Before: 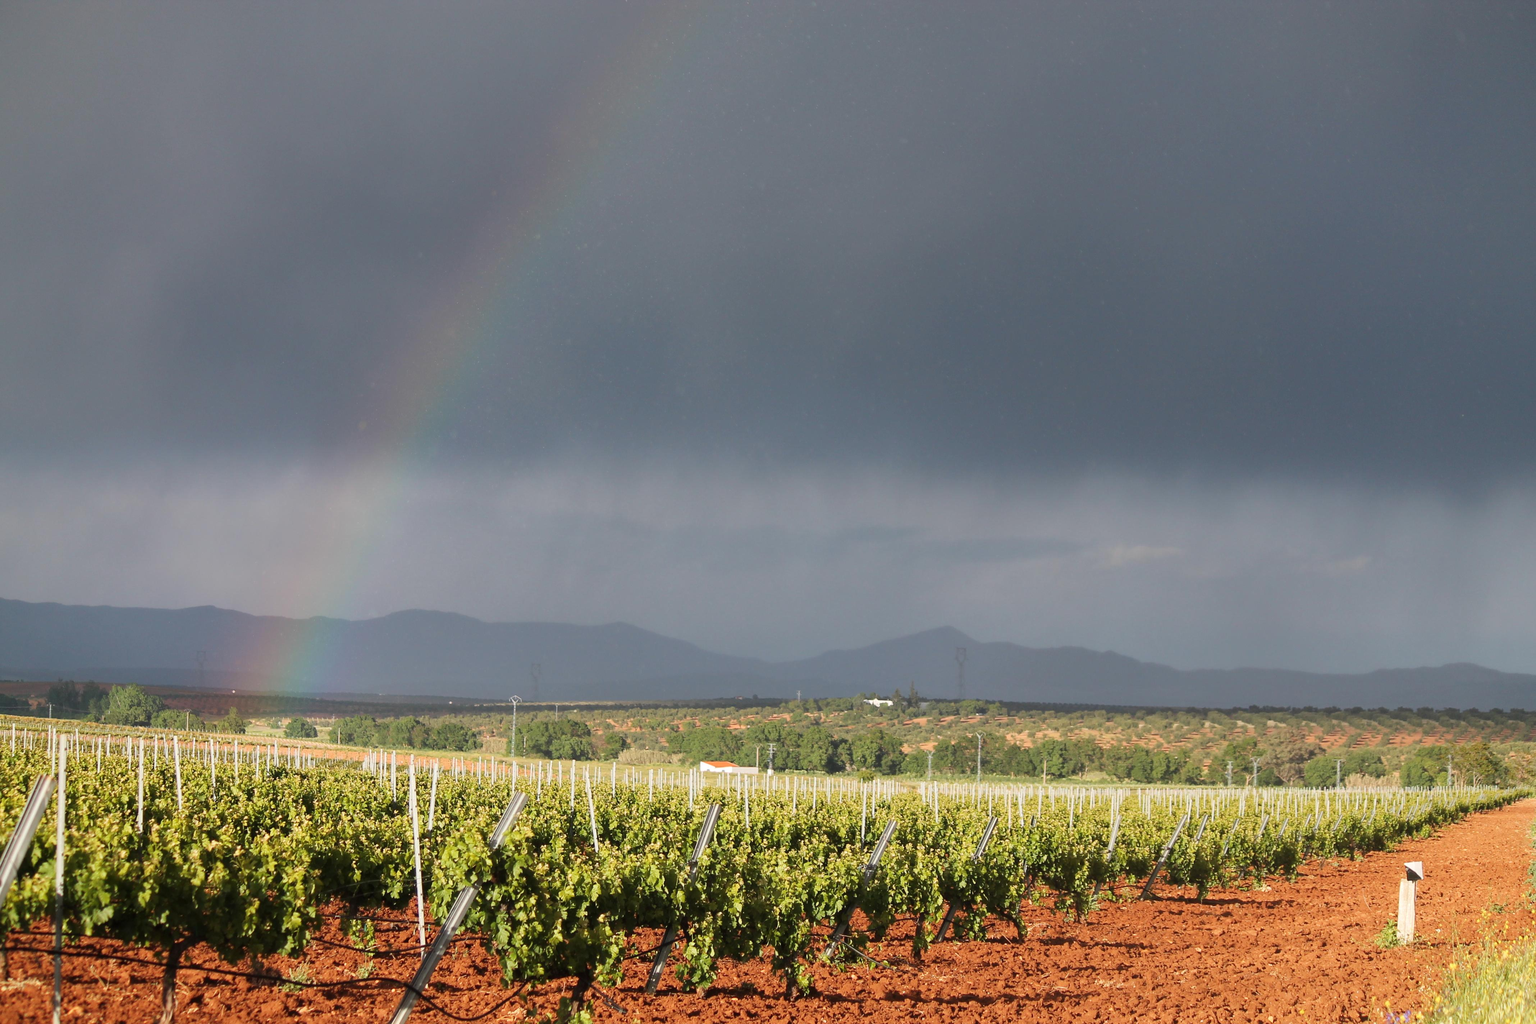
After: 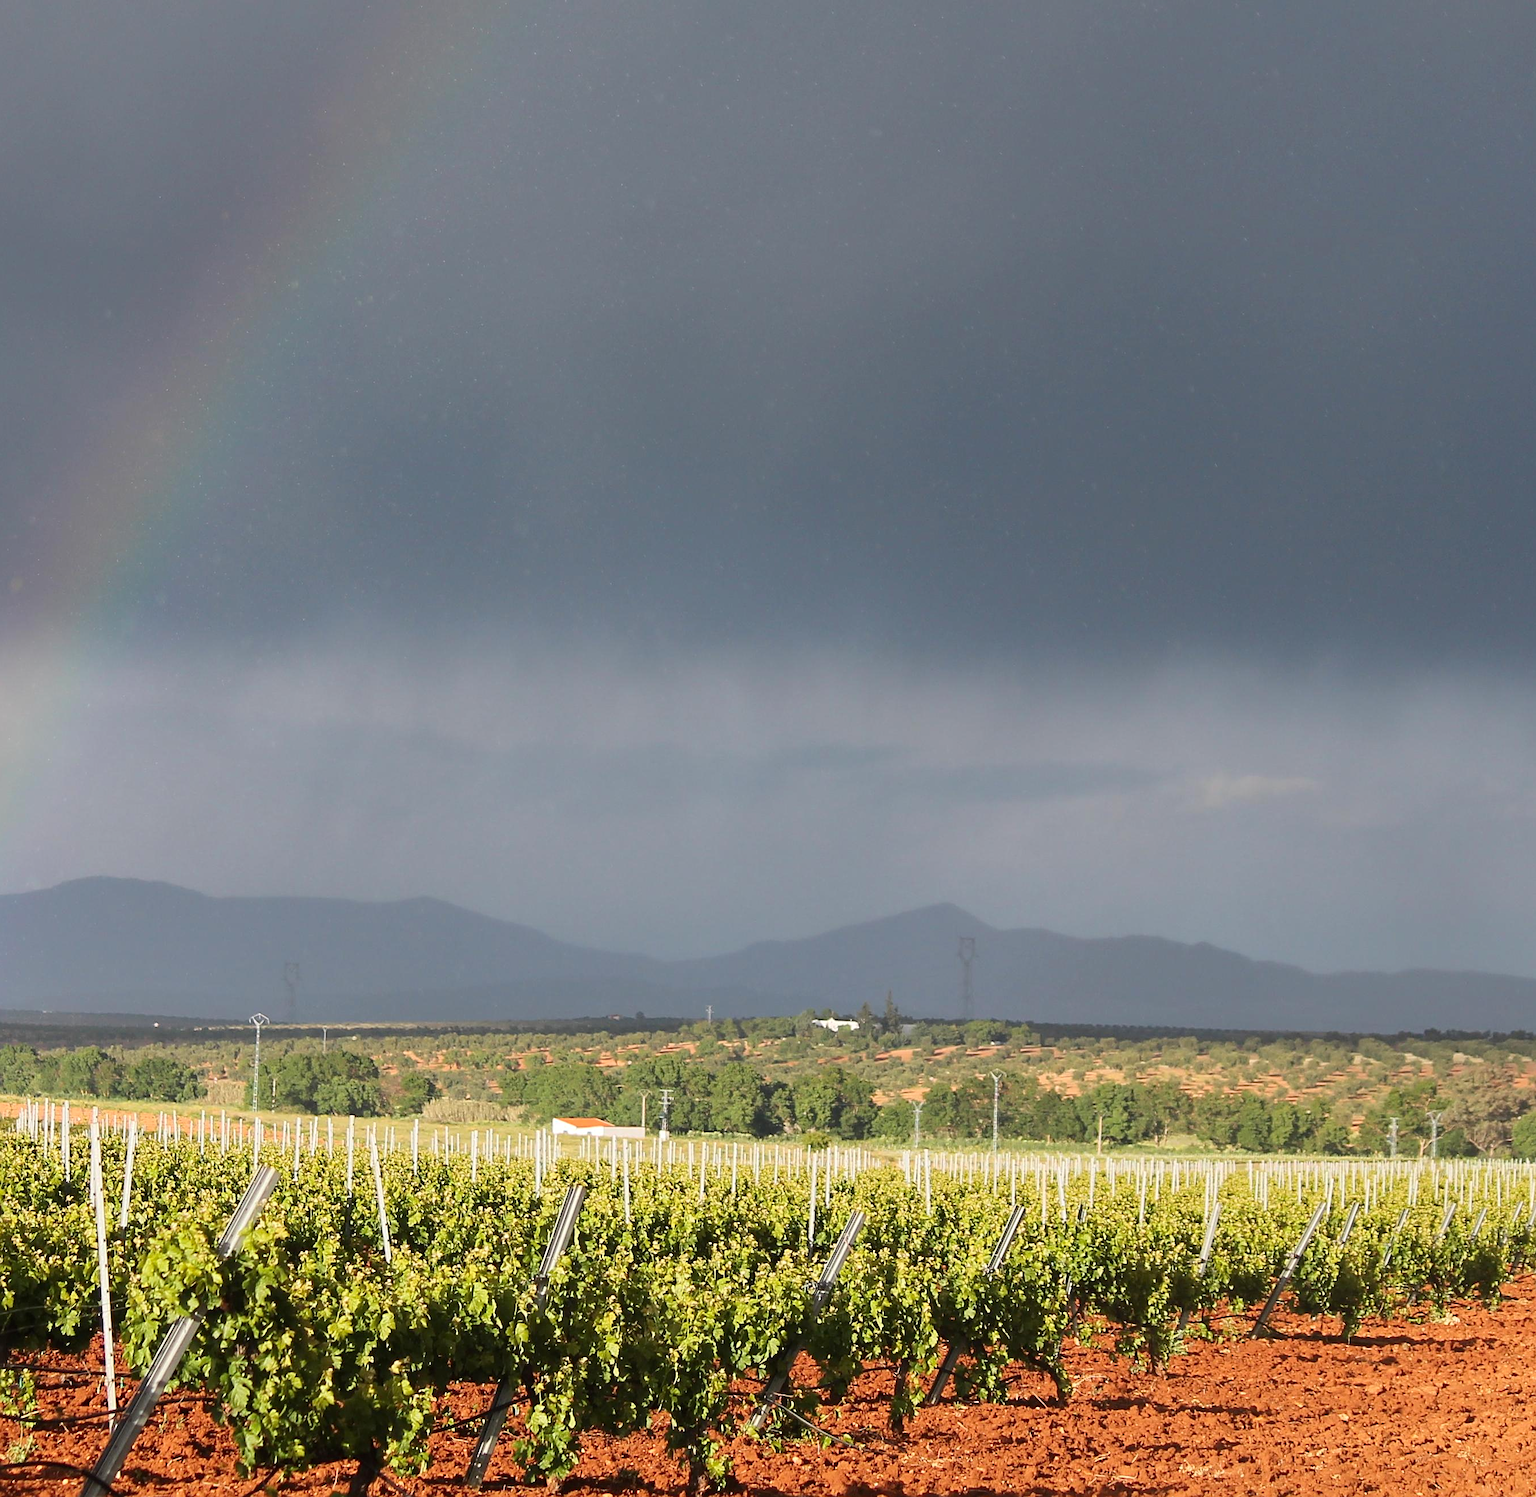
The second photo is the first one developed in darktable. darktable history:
sharpen: on, module defaults
contrast brightness saturation: contrast 0.104, brightness 0.03, saturation 0.094
crop and rotate: left 22.943%, top 5.638%, right 14.079%, bottom 2.292%
